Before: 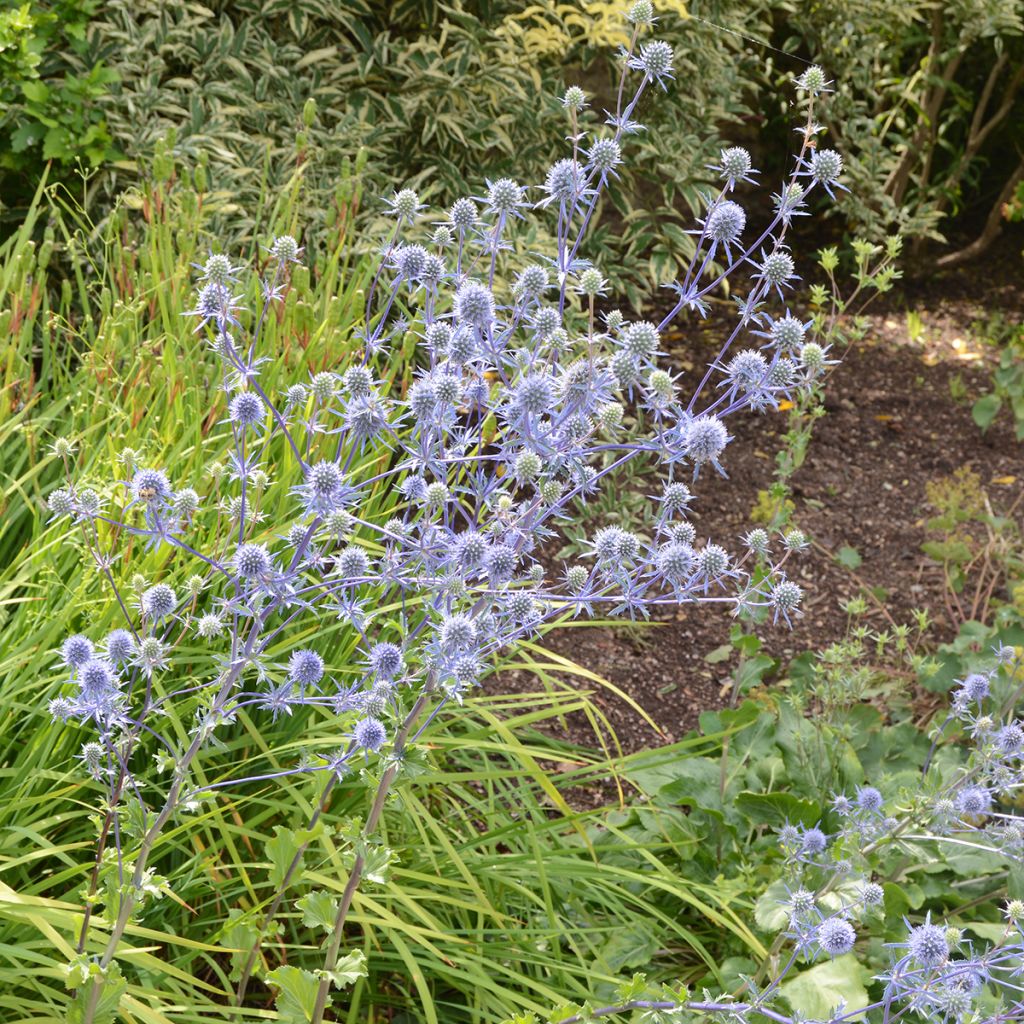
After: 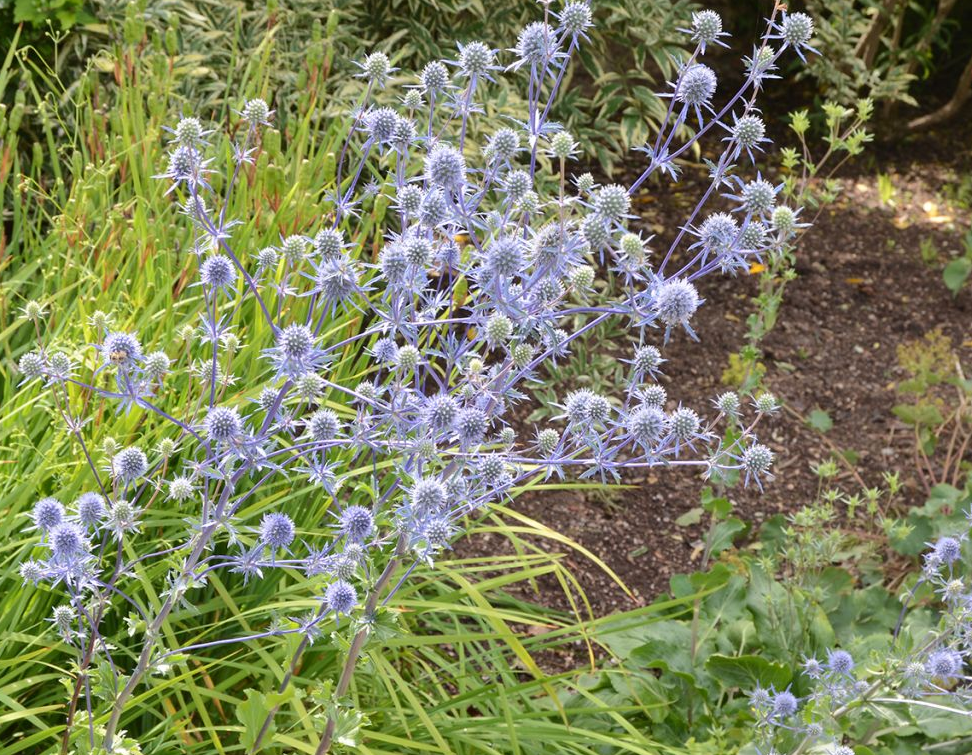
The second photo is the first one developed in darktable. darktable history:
crop and rotate: left 2.878%, top 13.429%, right 2.188%, bottom 12.808%
